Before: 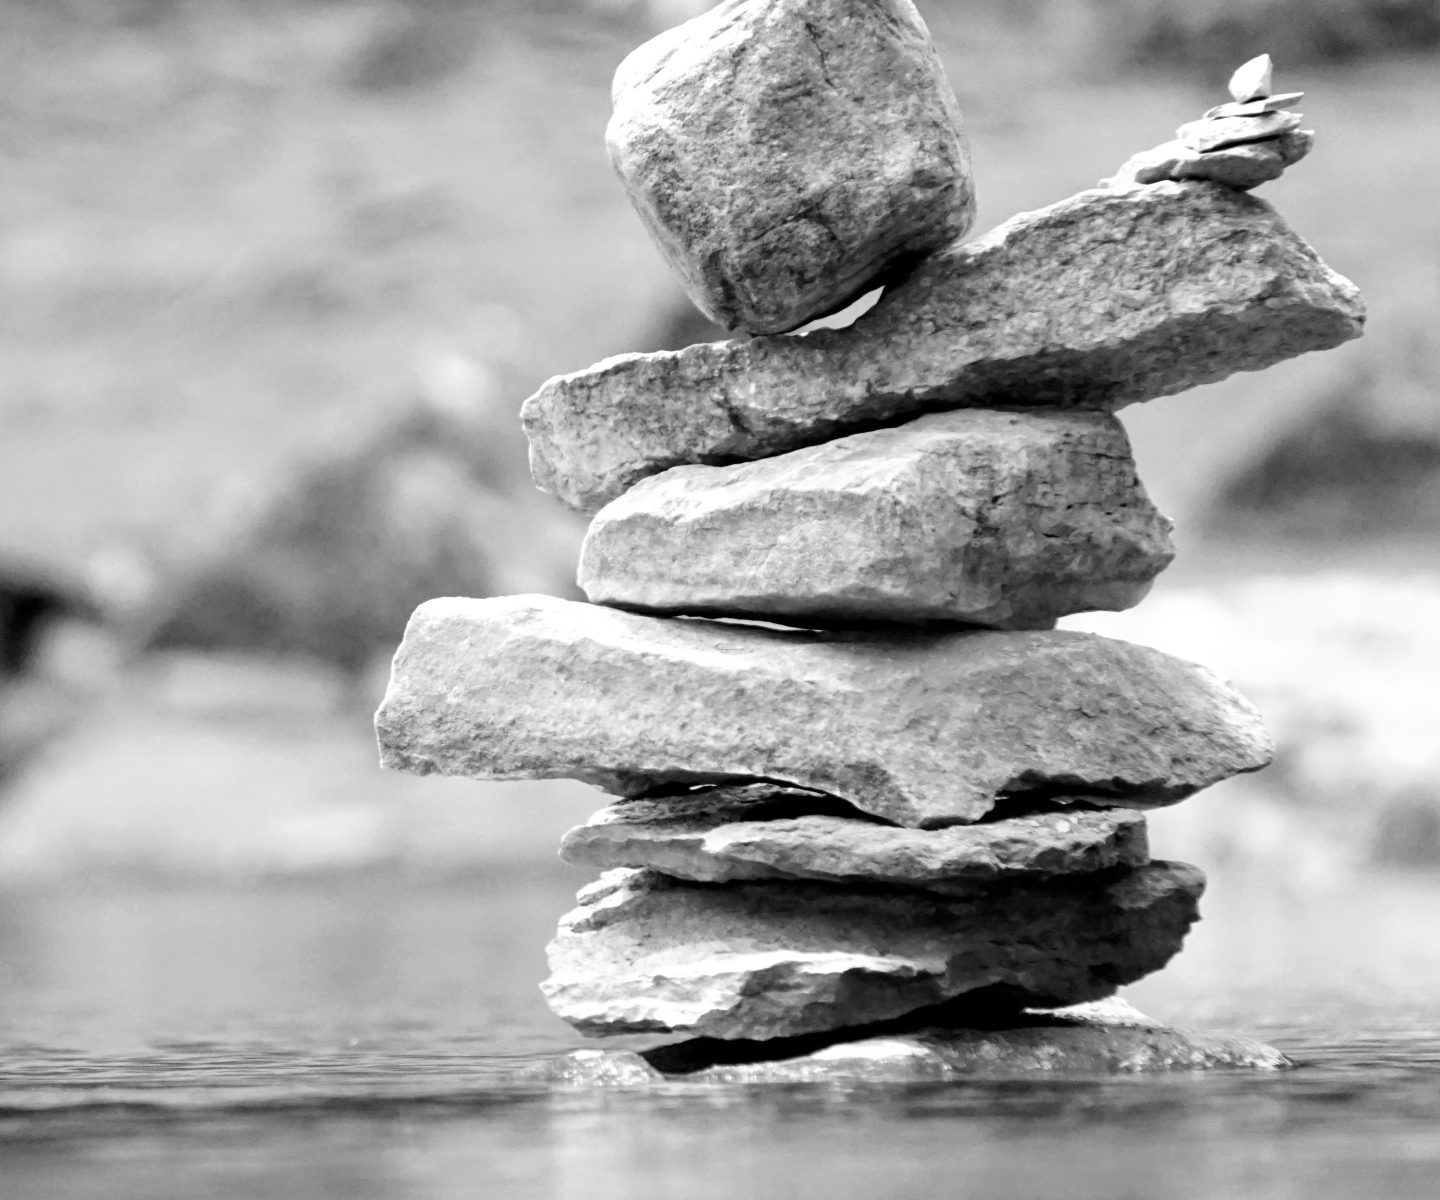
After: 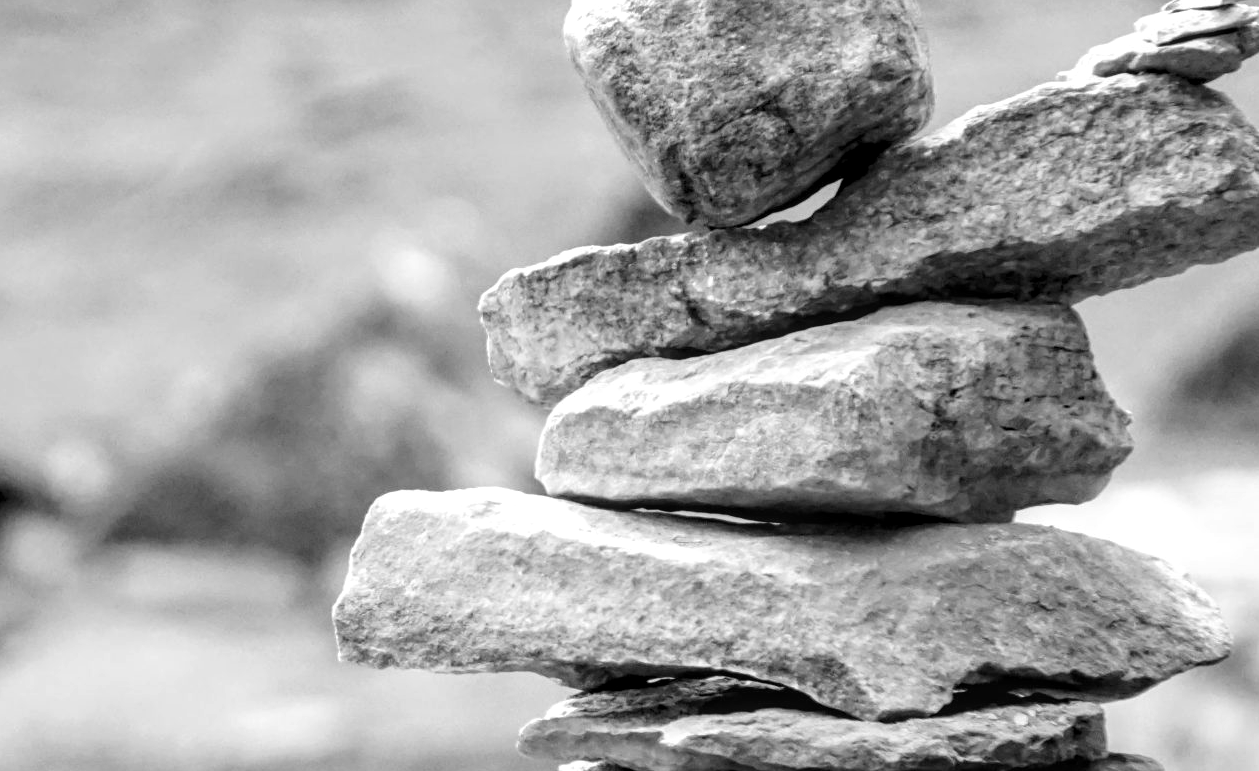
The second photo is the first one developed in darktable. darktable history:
crop: left 2.919%, top 8.978%, right 9.611%, bottom 26.709%
exposure: compensate highlight preservation false
local contrast: on, module defaults
